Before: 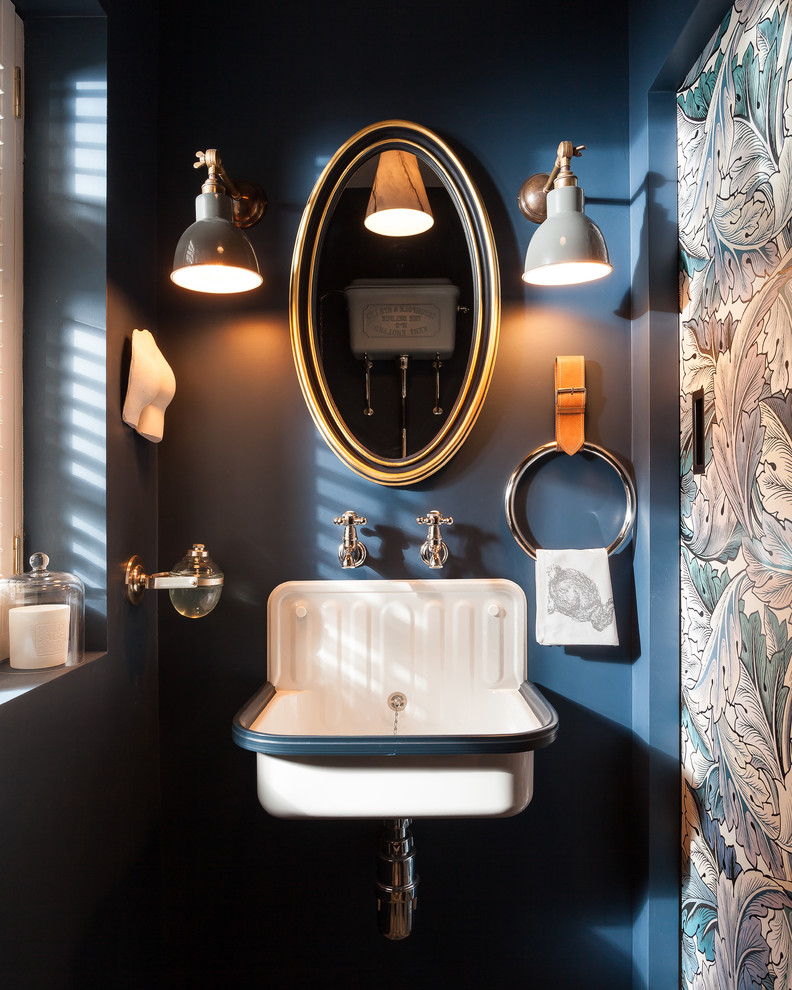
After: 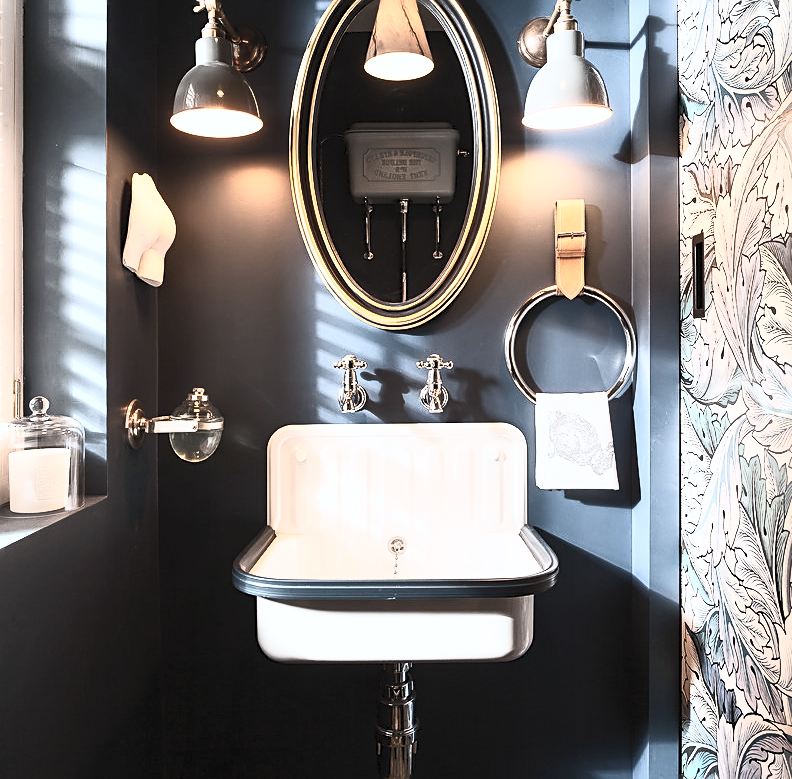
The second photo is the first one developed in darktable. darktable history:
crop and rotate: top 15.774%, bottom 5.506%
contrast brightness saturation: contrast 0.57, brightness 0.57, saturation -0.34
levels: mode automatic, black 0.023%, white 99.97%, levels [0.062, 0.494, 0.925]
white balance: red 0.983, blue 1.036
sharpen: on, module defaults
